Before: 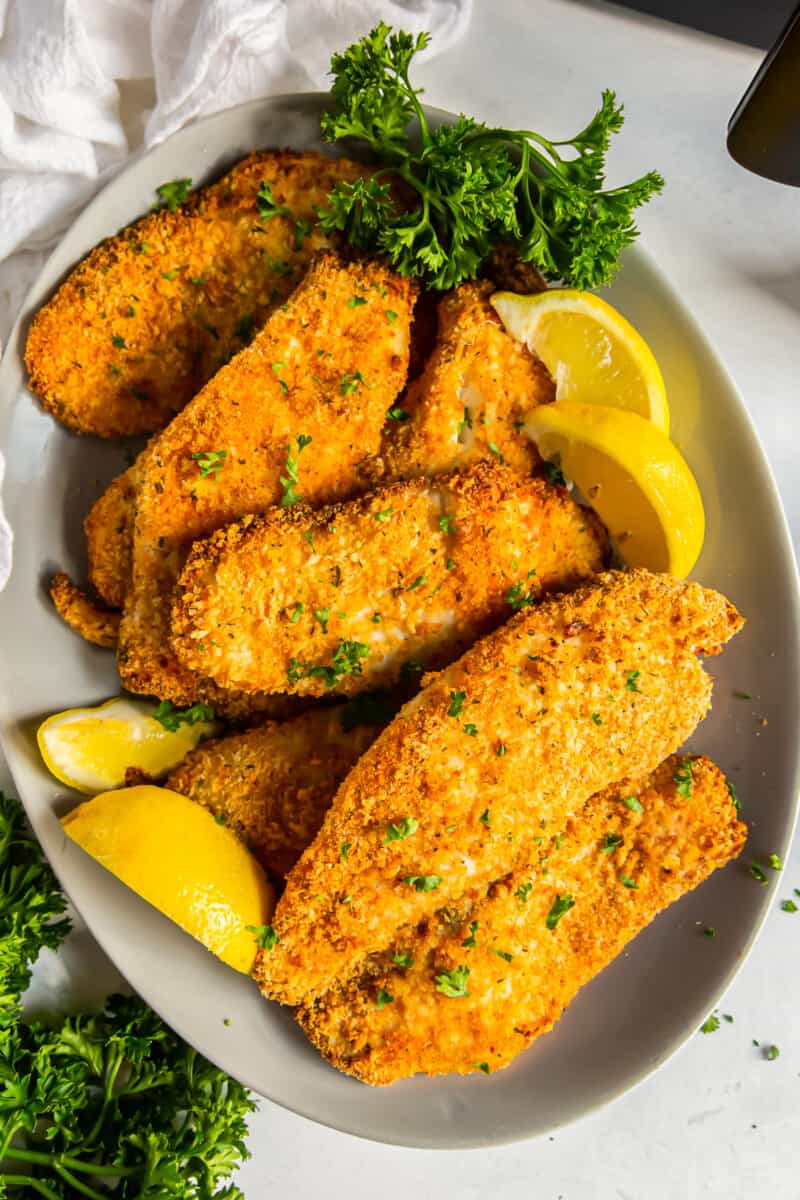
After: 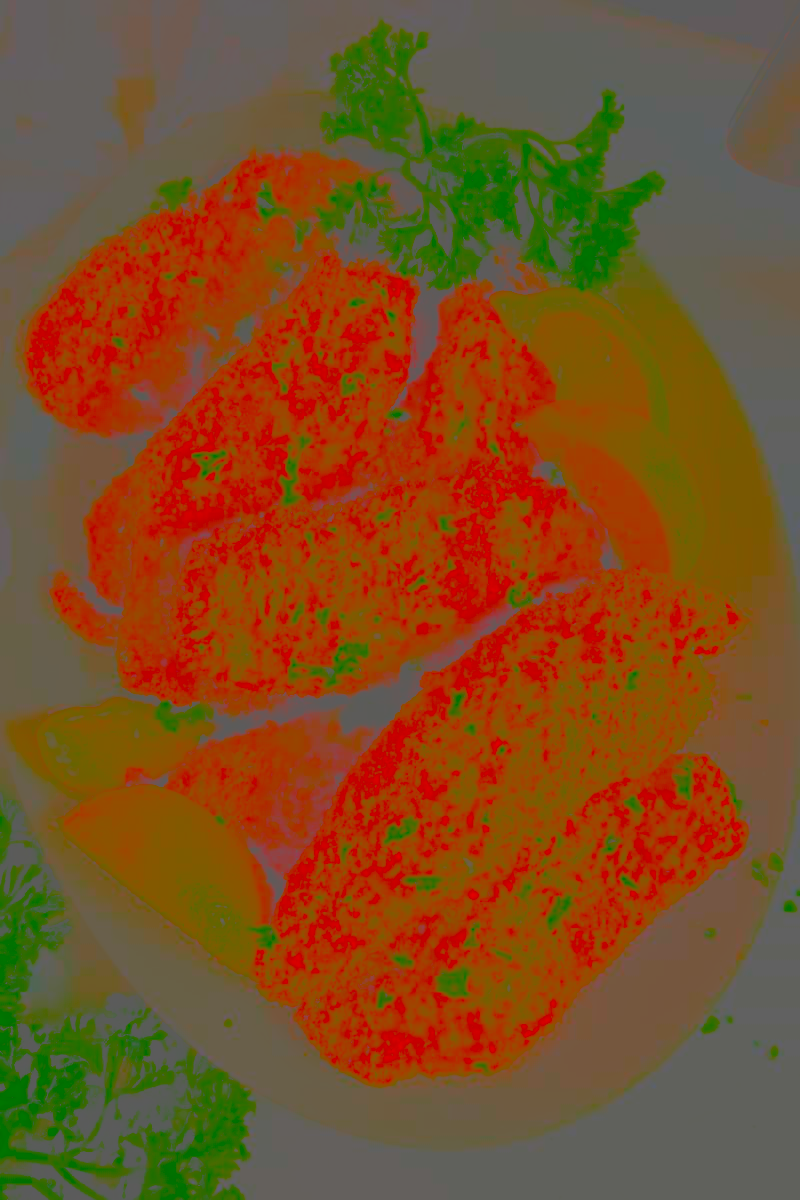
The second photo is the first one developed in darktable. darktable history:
contrast brightness saturation: contrast -0.972, brightness -0.159, saturation 0.758
filmic rgb: black relative exposure -8.38 EV, white relative exposure 4.67 EV, hardness 3.8
